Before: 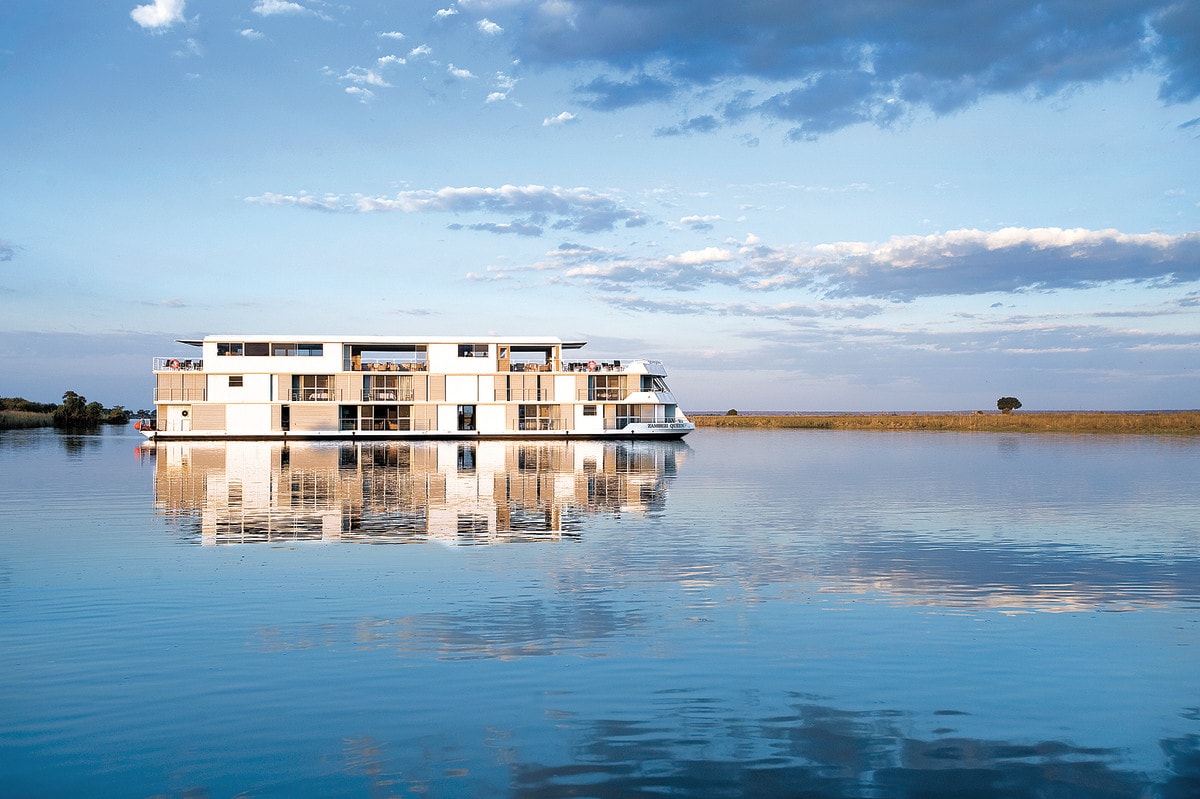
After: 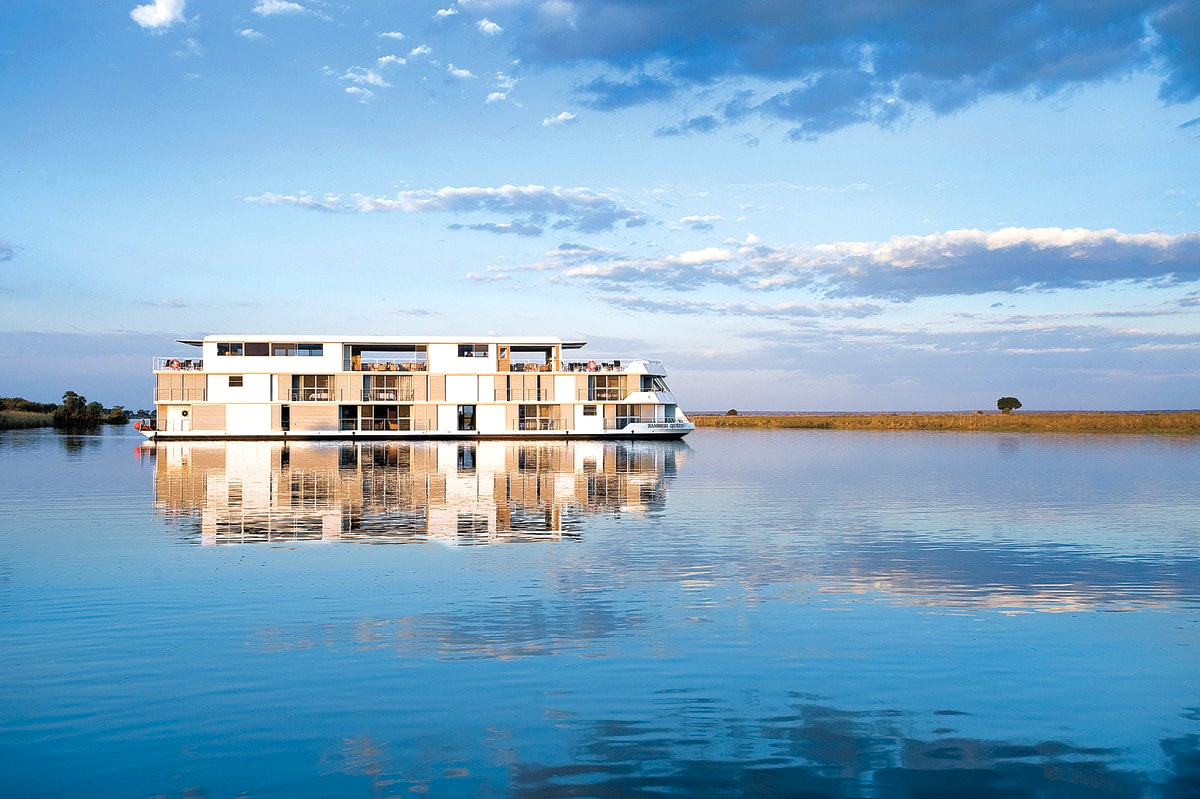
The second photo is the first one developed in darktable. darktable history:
contrast brightness saturation: saturation 0.178
levels: levels [0, 0.492, 0.984]
